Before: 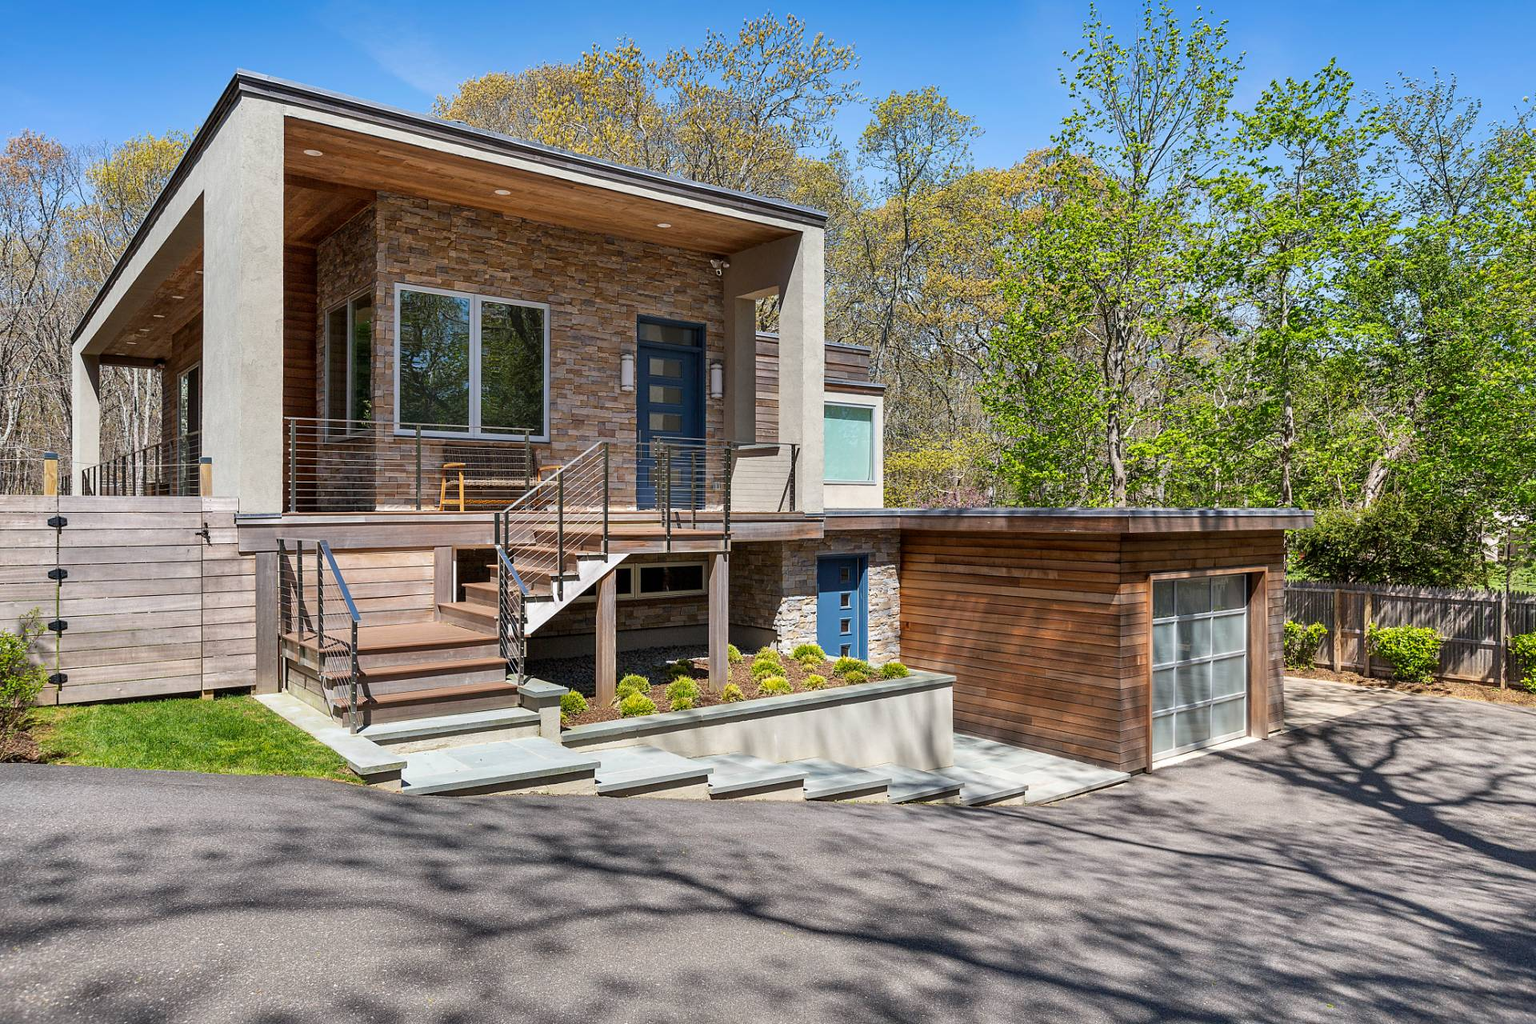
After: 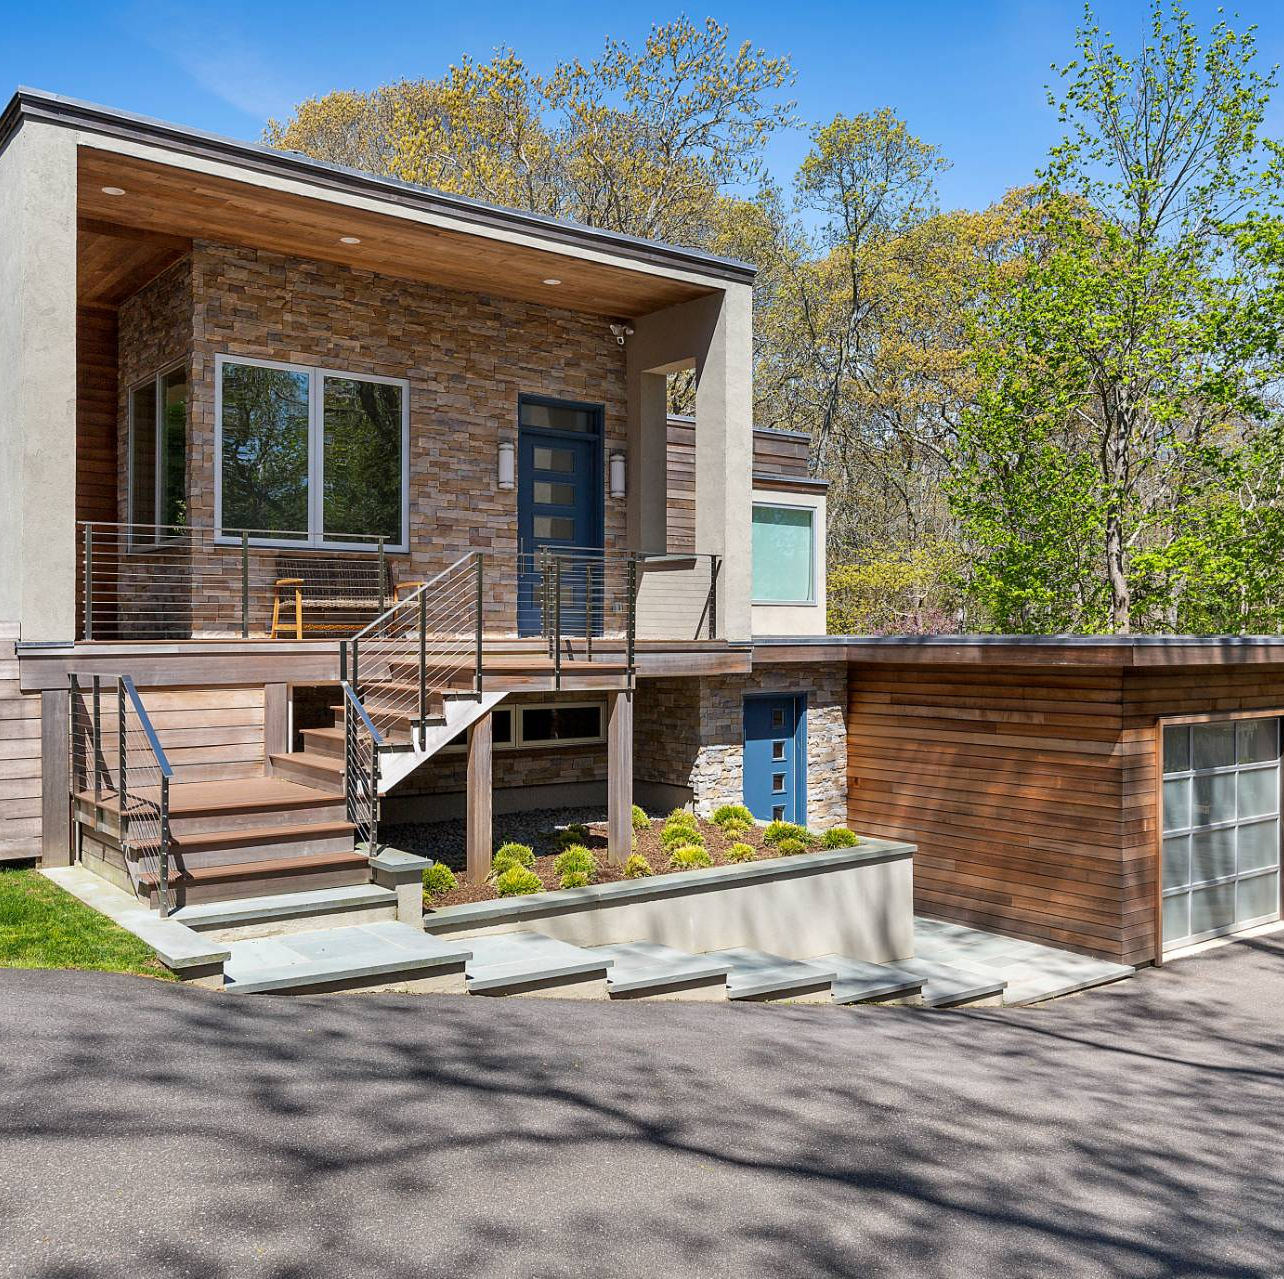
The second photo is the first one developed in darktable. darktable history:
crop and rotate: left 14.49%, right 18.595%
